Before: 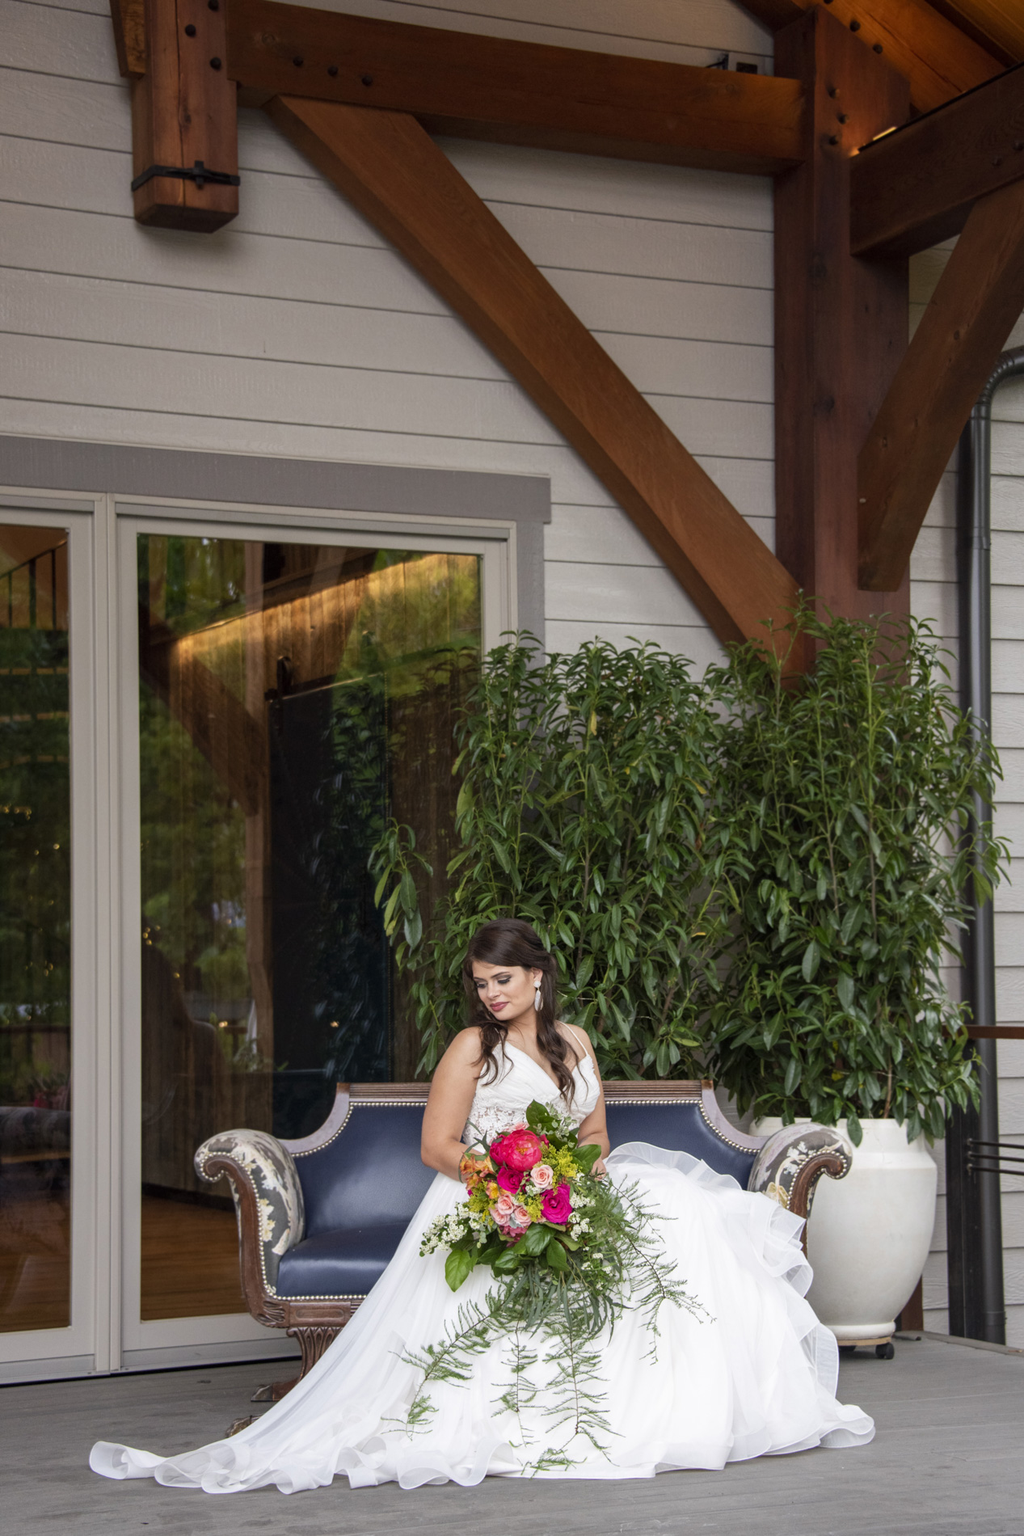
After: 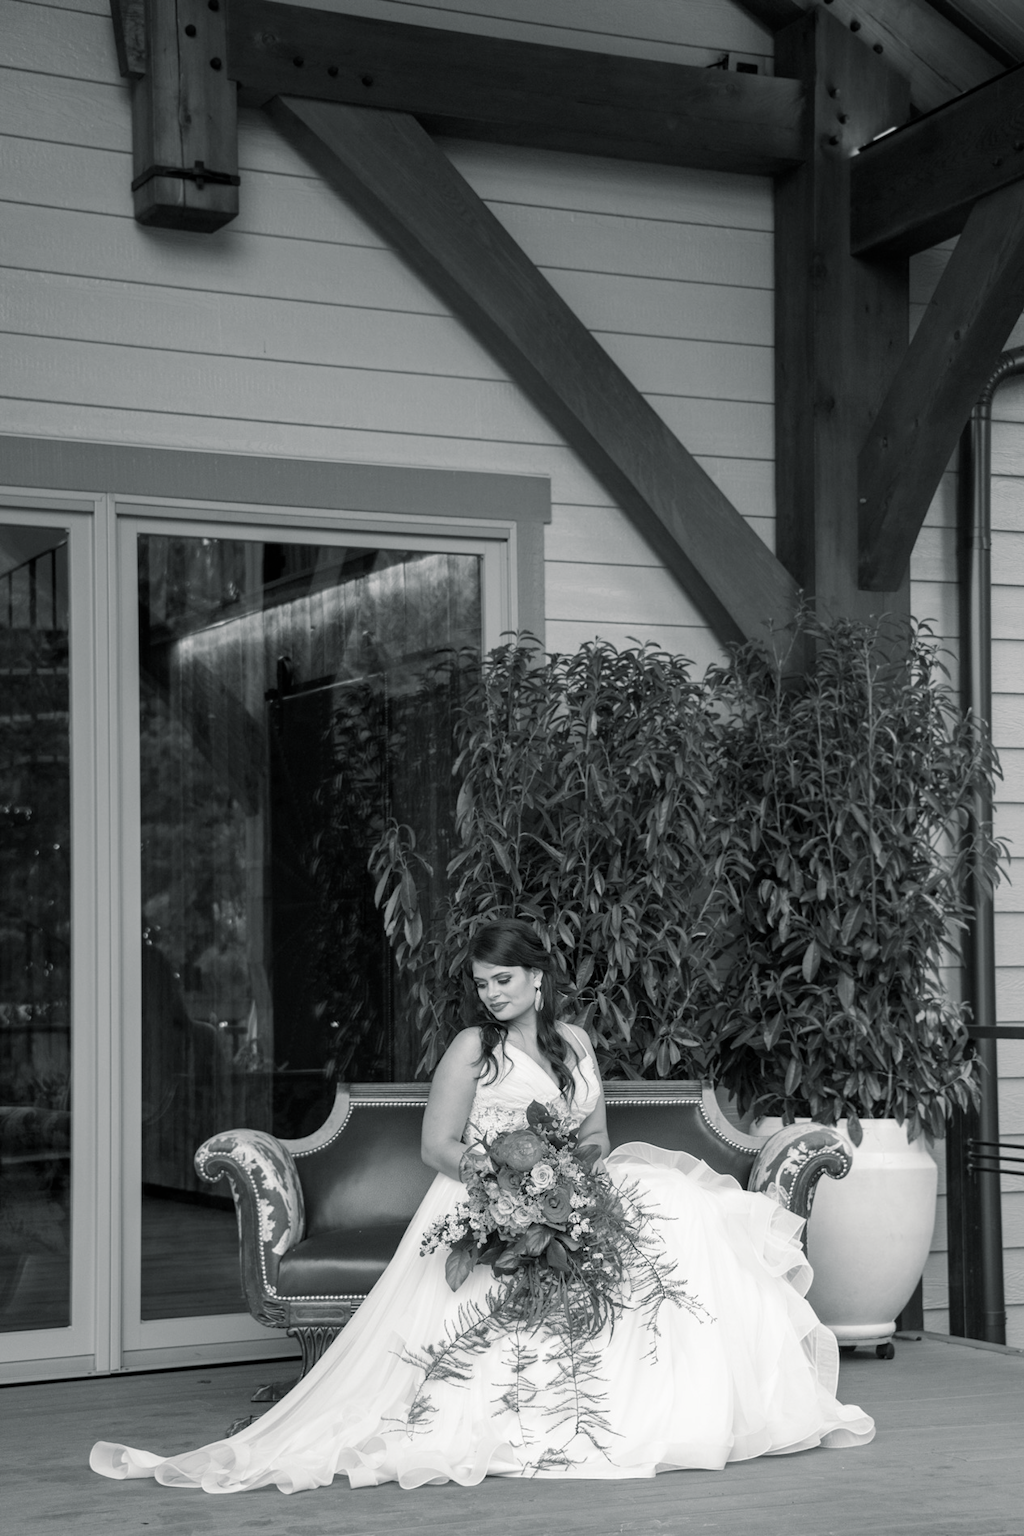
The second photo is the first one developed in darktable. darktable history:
monochrome: on, module defaults
split-toning: shadows › hue 190.8°, shadows › saturation 0.05, highlights › hue 54°, highlights › saturation 0.05, compress 0%
